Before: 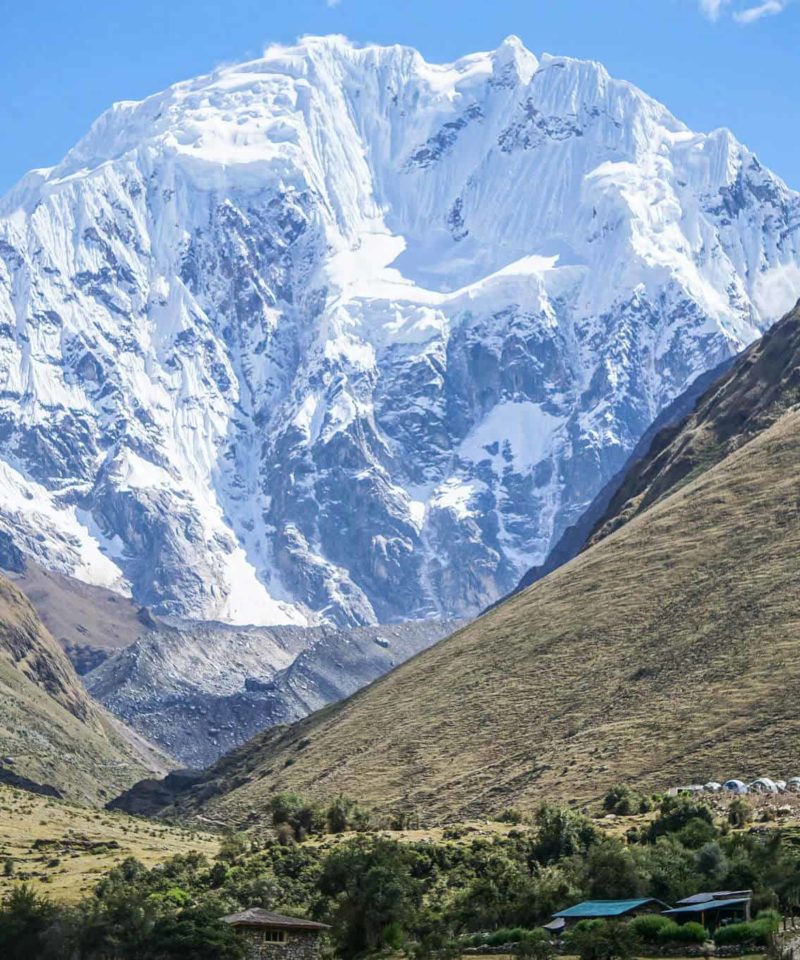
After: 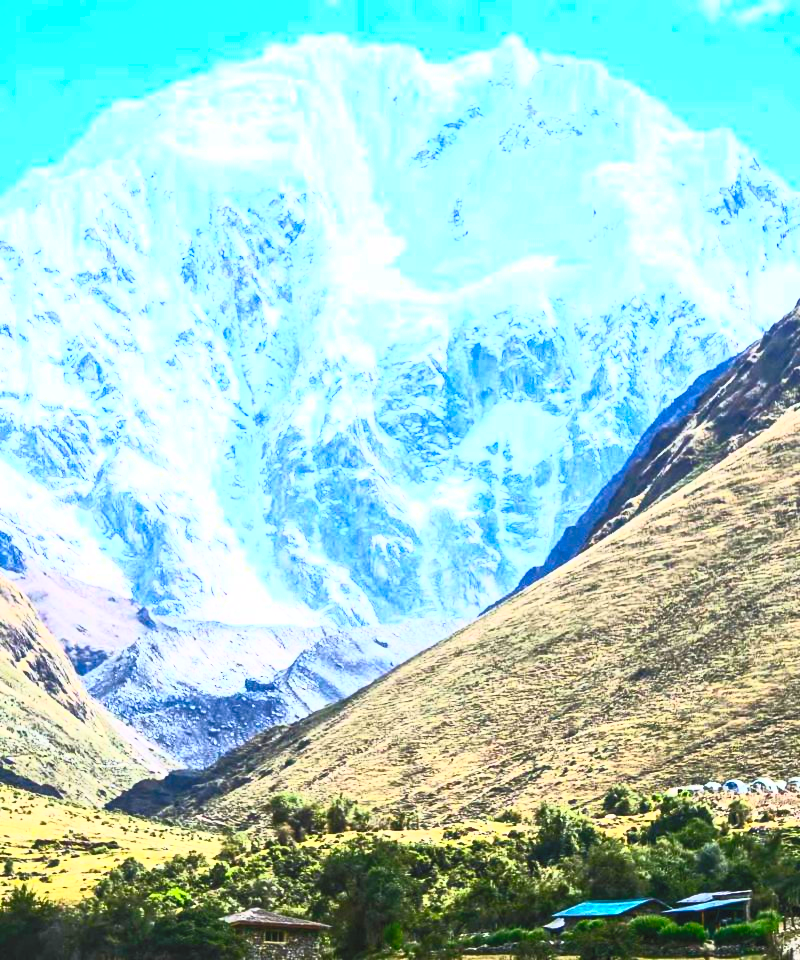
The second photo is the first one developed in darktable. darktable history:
contrast brightness saturation: contrast 0.994, brightness 0.996, saturation 0.981
